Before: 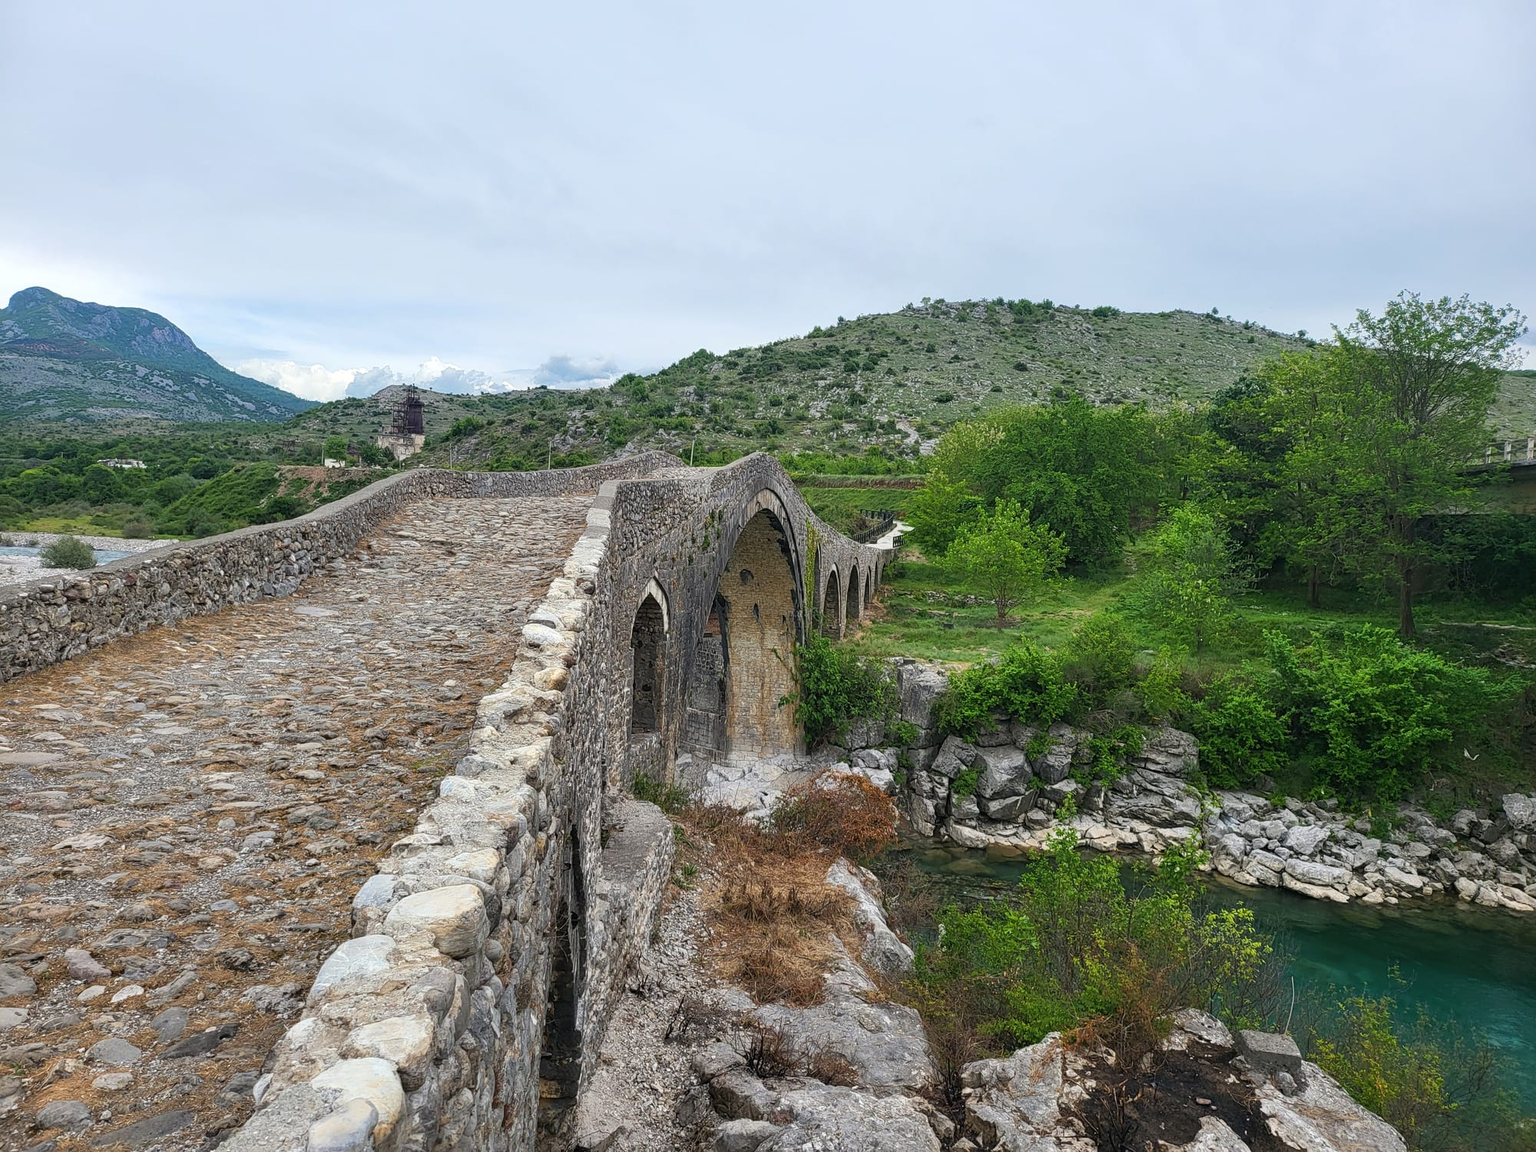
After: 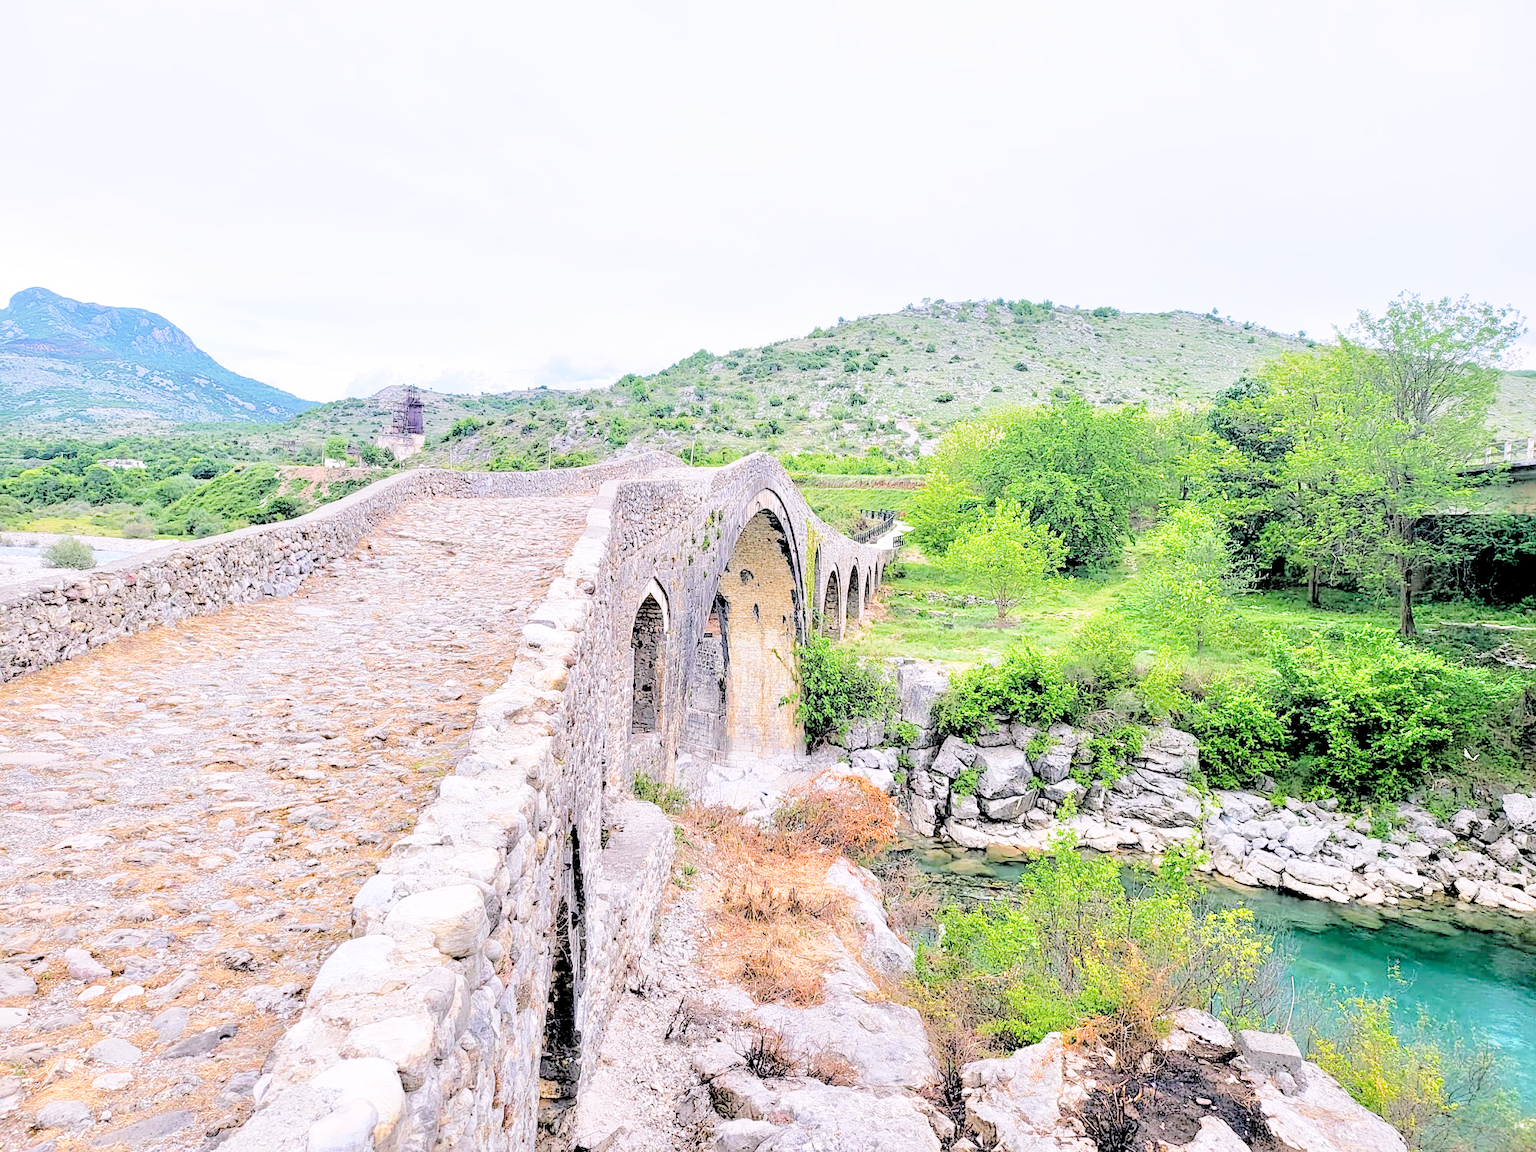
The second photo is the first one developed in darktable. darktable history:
base curve: curves: ch0 [(0, 0) (0.028, 0.03) (0.121, 0.232) (0.46, 0.748) (0.859, 0.968) (1, 1)], preserve colors none
rgb levels: levels [[0.027, 0.429, 0.996], [0, 0.5, 1], [0, 0.5, 1]]
tone equalizer: -7 EV 0.15 EV, -6 EV 0.6 EV, -5 EV 1.15 EV, -4 EV 1.33 EV, -3 EV 1.15 EV, -2 EV 0.6 EV, -1 EV 0.15 EV, mask exposure compensation -0.5 EV
white balance: red 1.066, blue 1.119
